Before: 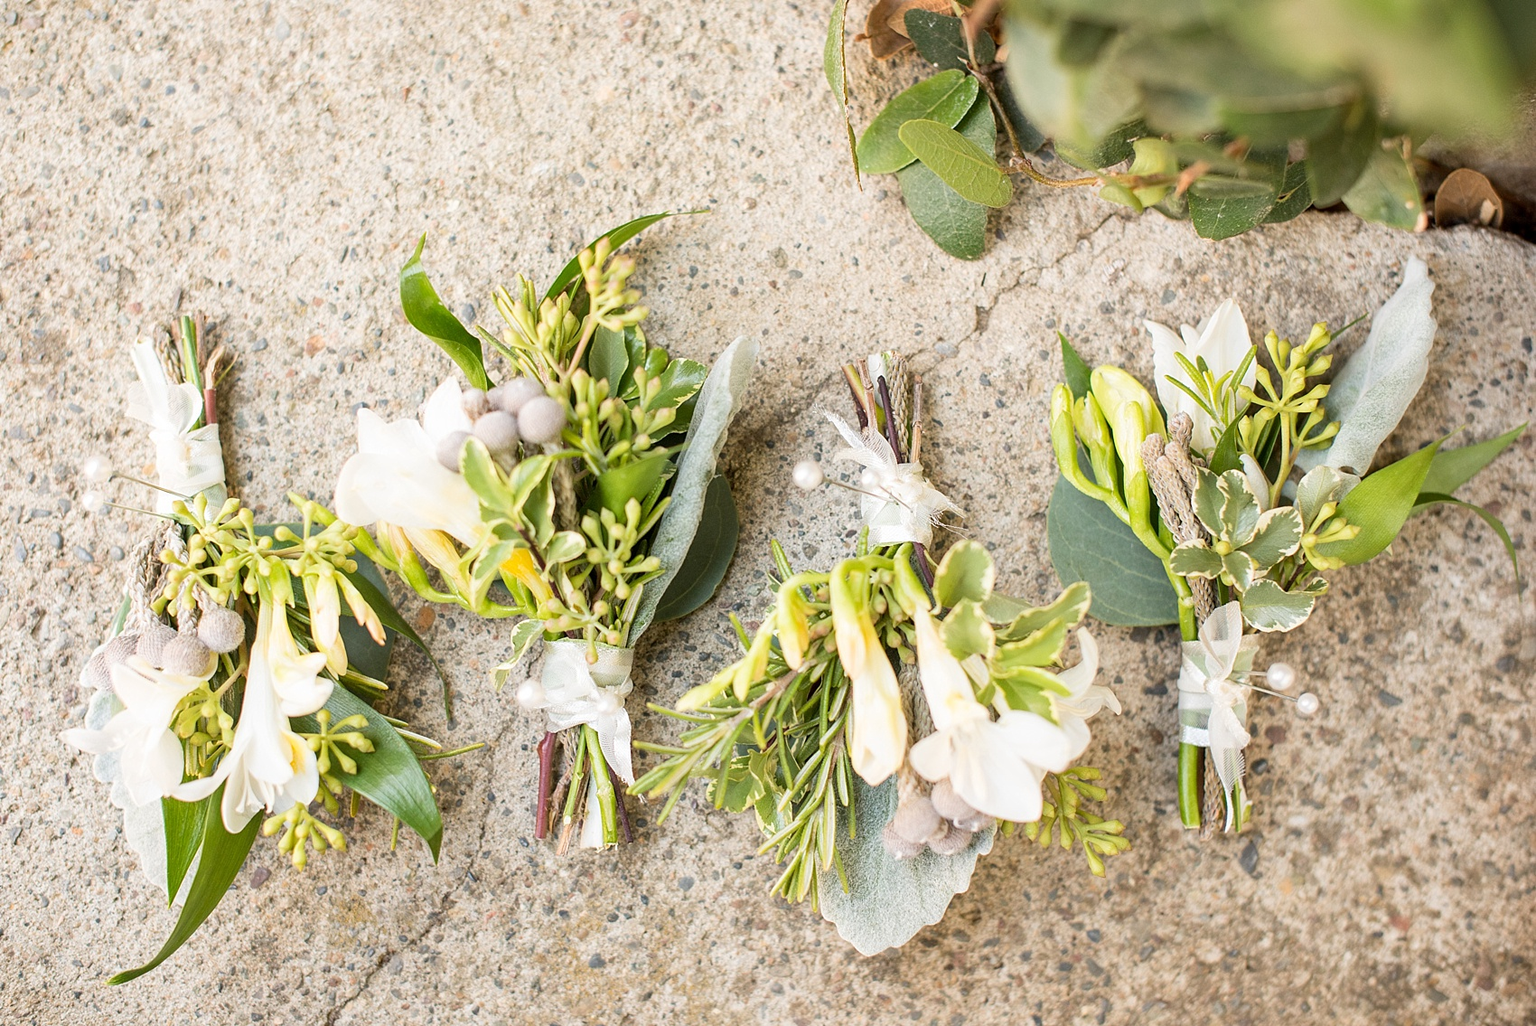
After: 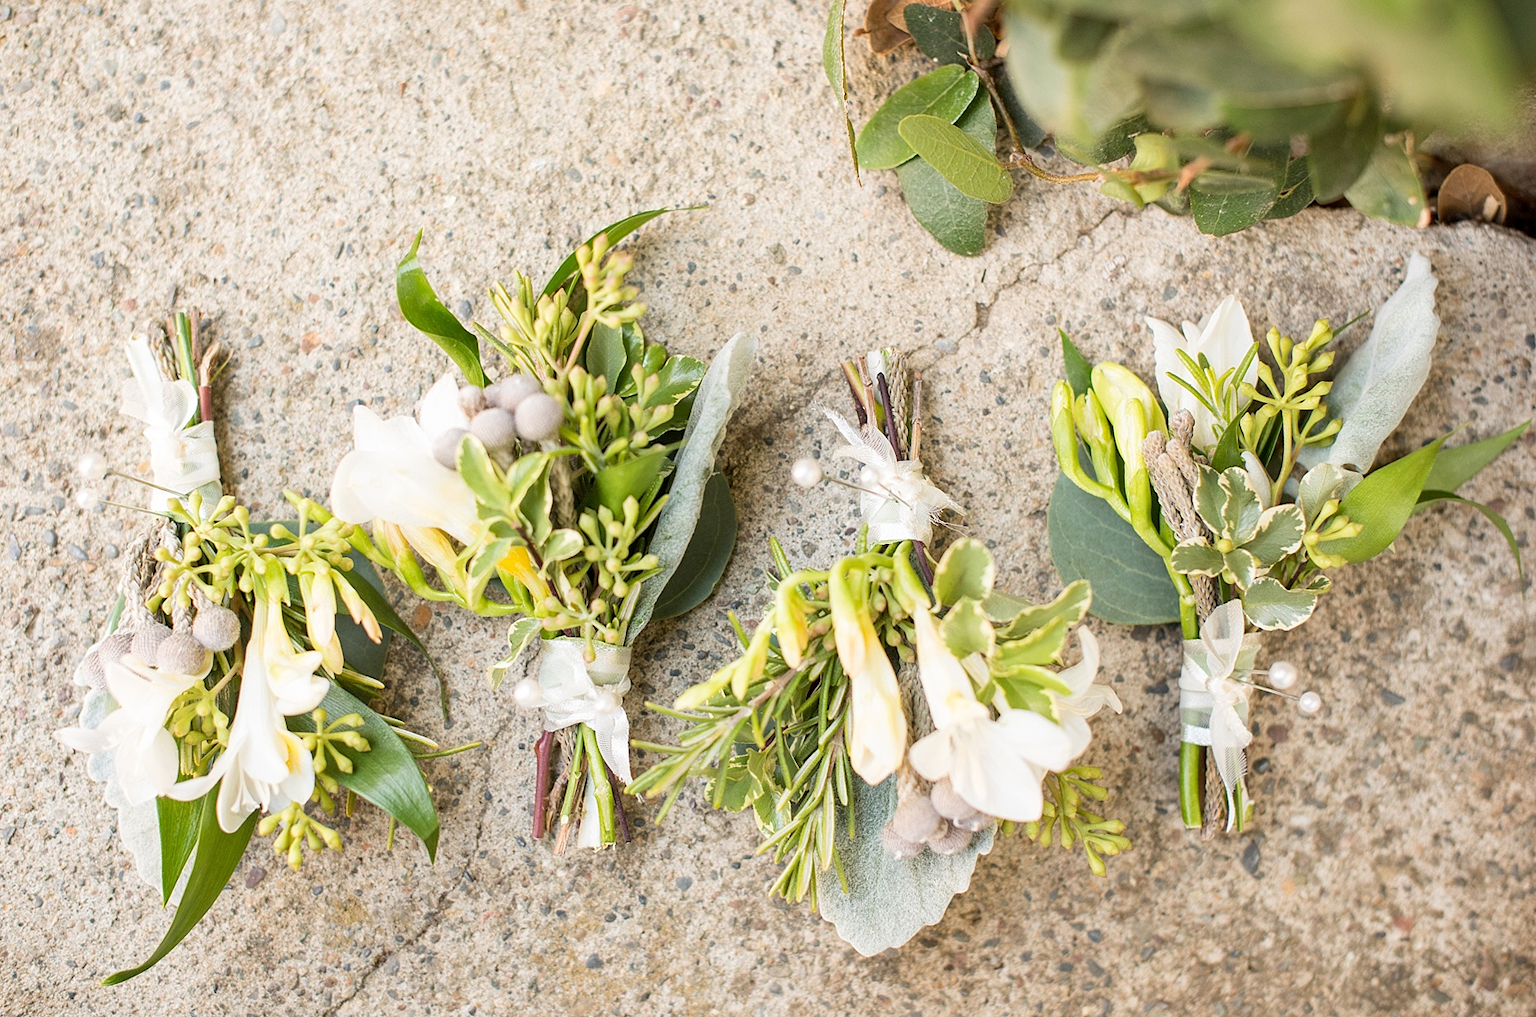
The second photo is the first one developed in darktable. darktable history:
crop: left 0.44%, top 0.572%, right 0.177%, bottom 0.831%
